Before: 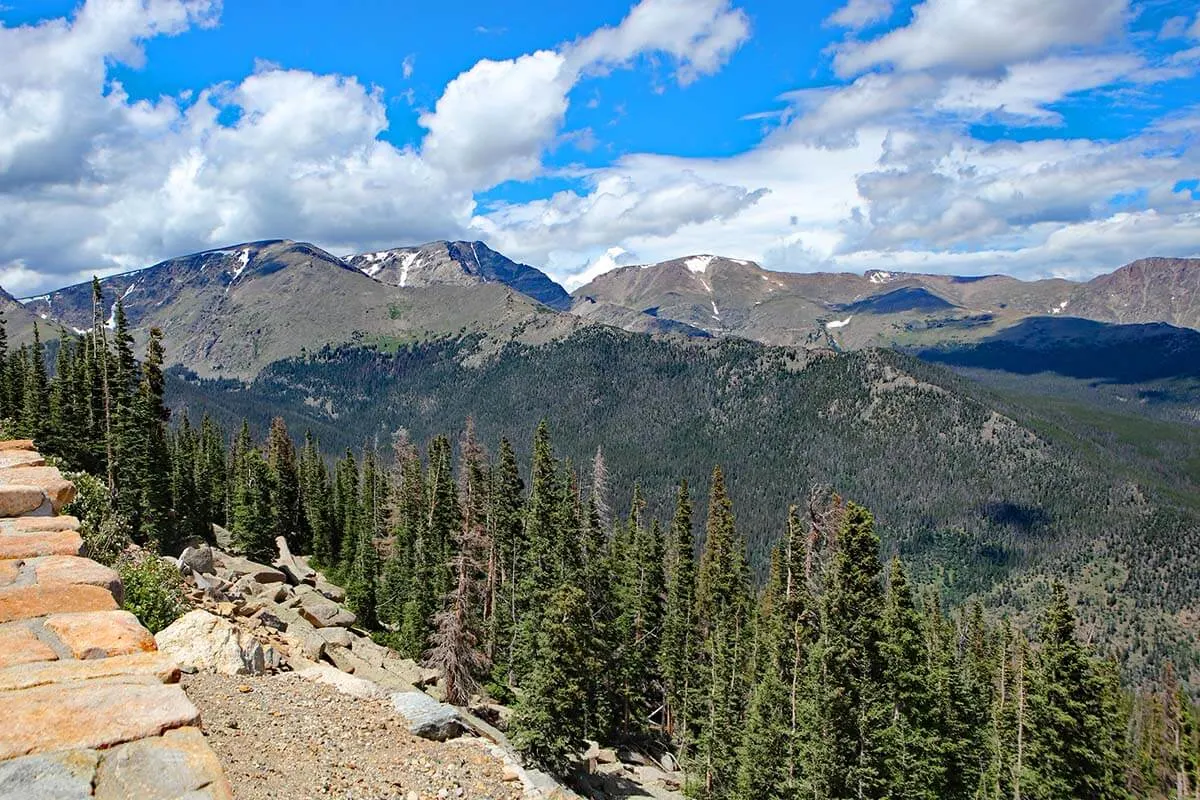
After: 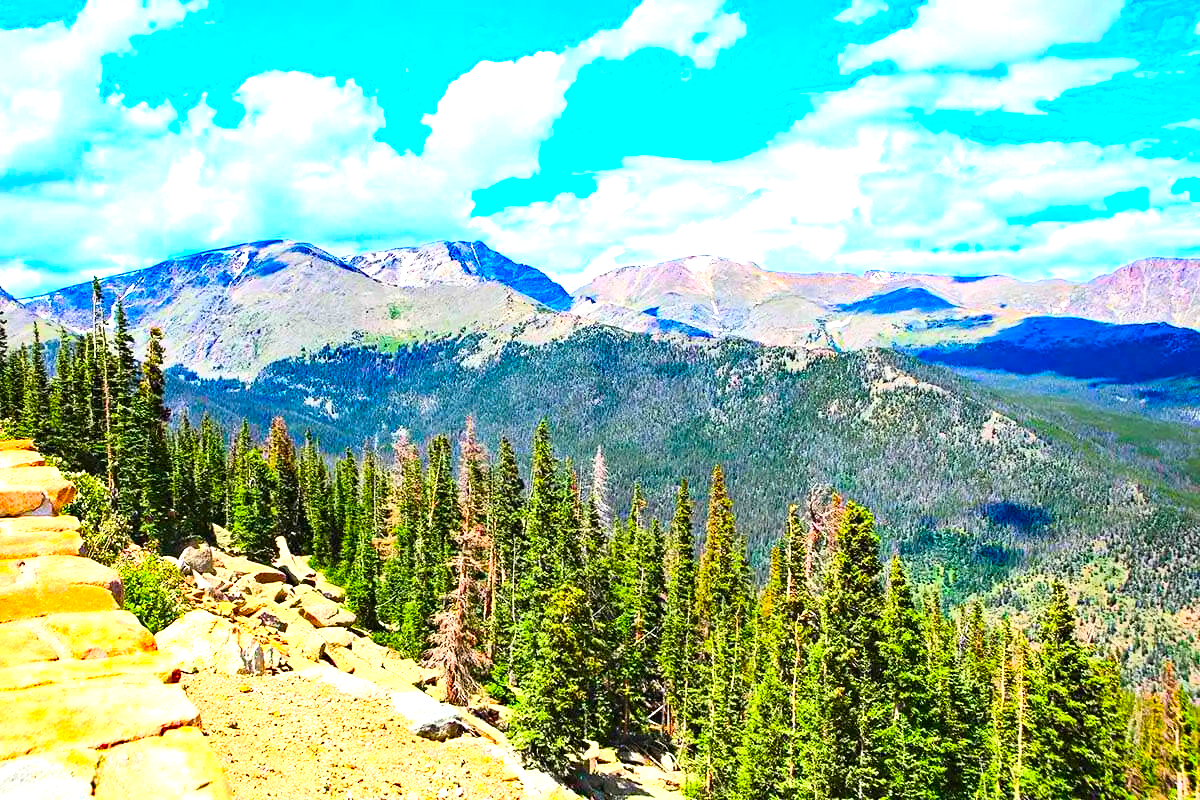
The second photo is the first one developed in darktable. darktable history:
color balance rgb: perceptual saturation grading › global saturation 20%, perceptual saturation grading › highlights -13.98%, perceptual saturation grading › shadows 49.875%, perceptual brilliance grading › global brilliance 30.127%, perceptual brilliance grading › highlights 12.18%, perceptual brilliance grading › mid-tones 23.24%
contrast brightness saturation: contrast 0.205, brightness 0.197, saturation 0.78
